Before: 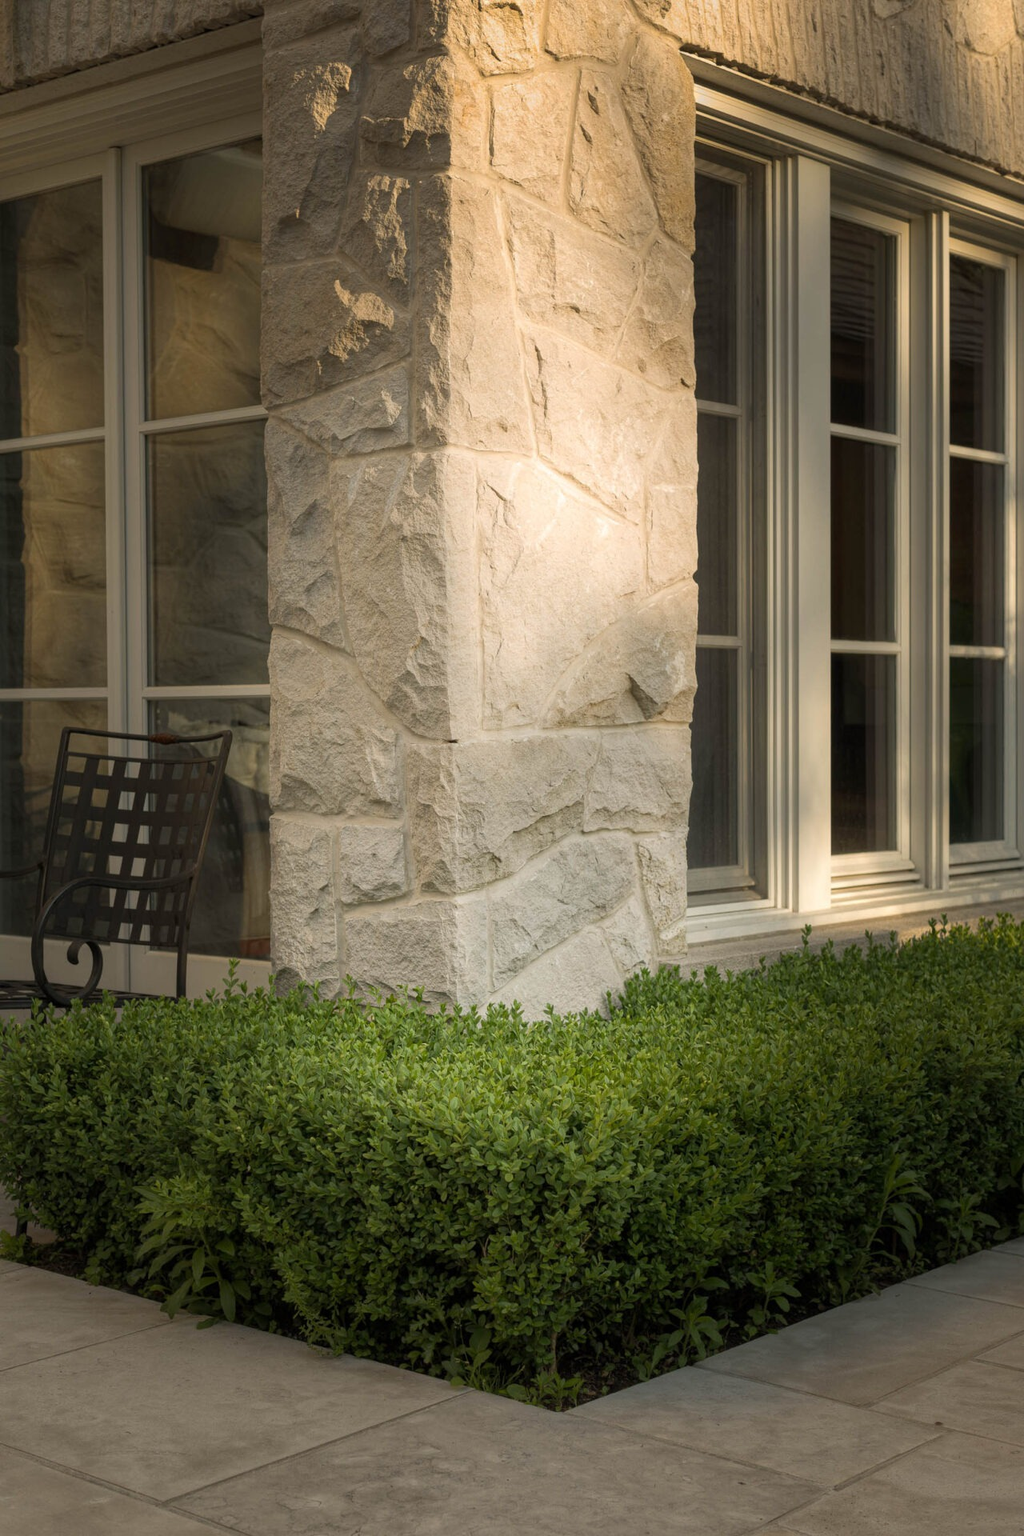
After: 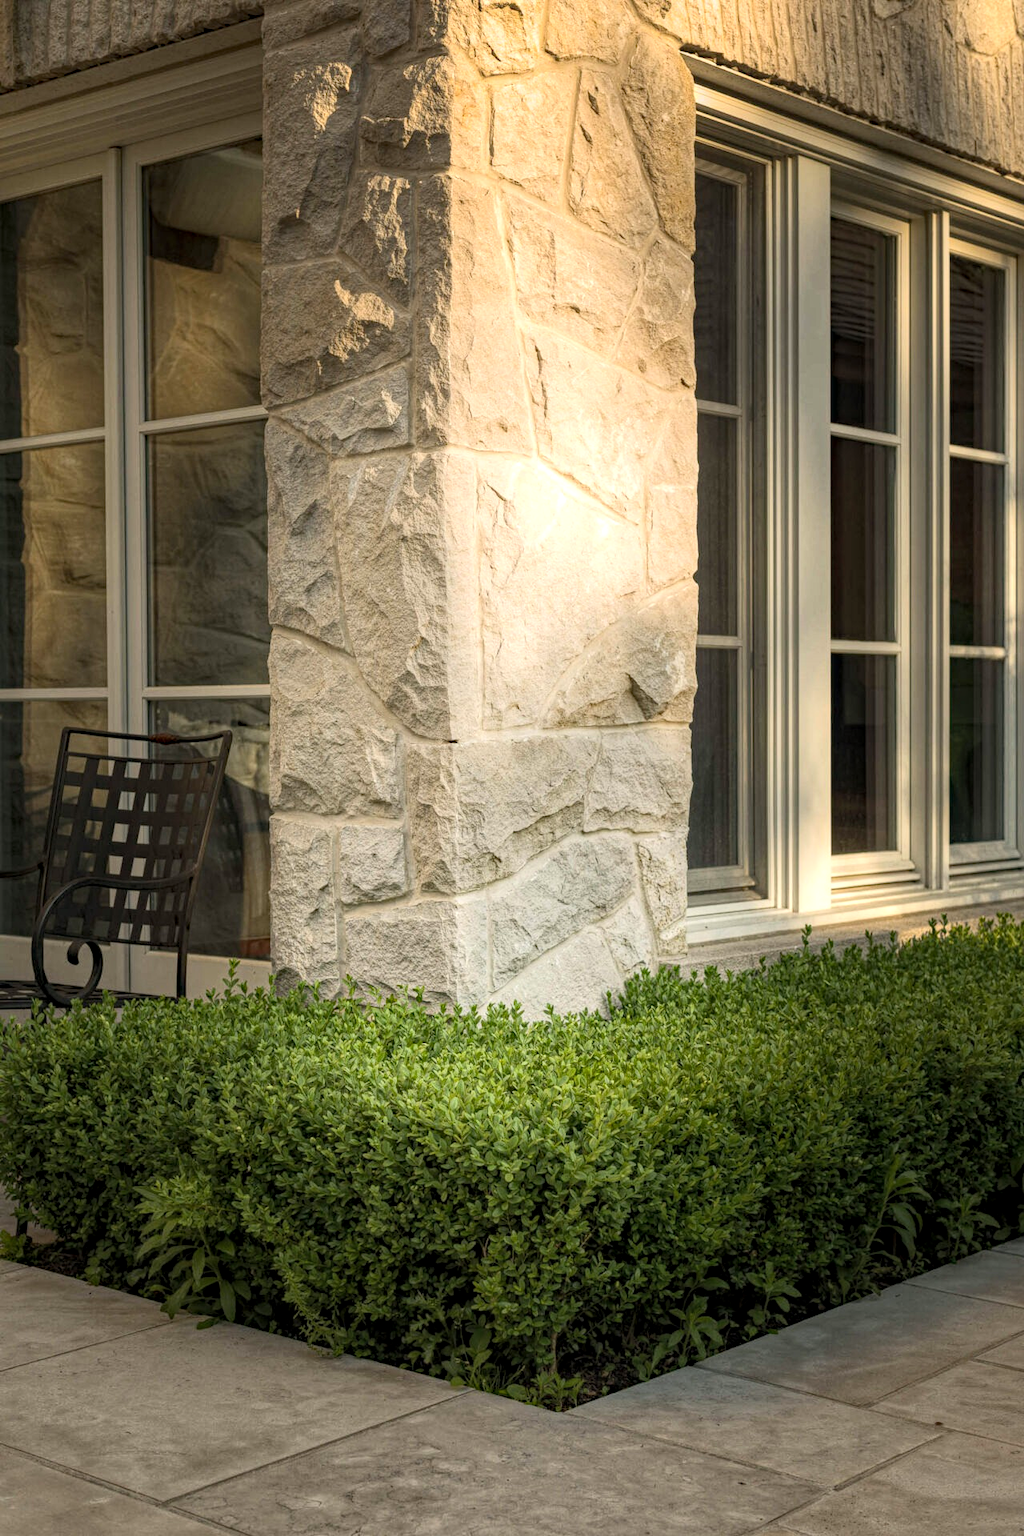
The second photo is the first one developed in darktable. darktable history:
contrast brightness saturation: contrast 0.2, brightness 0.15, saturation 0.14
local contrast: highlights 99%, shadows 86%, detail 160%, midtone range 0.2
haze removal: compatibility mode true, adaptive false
